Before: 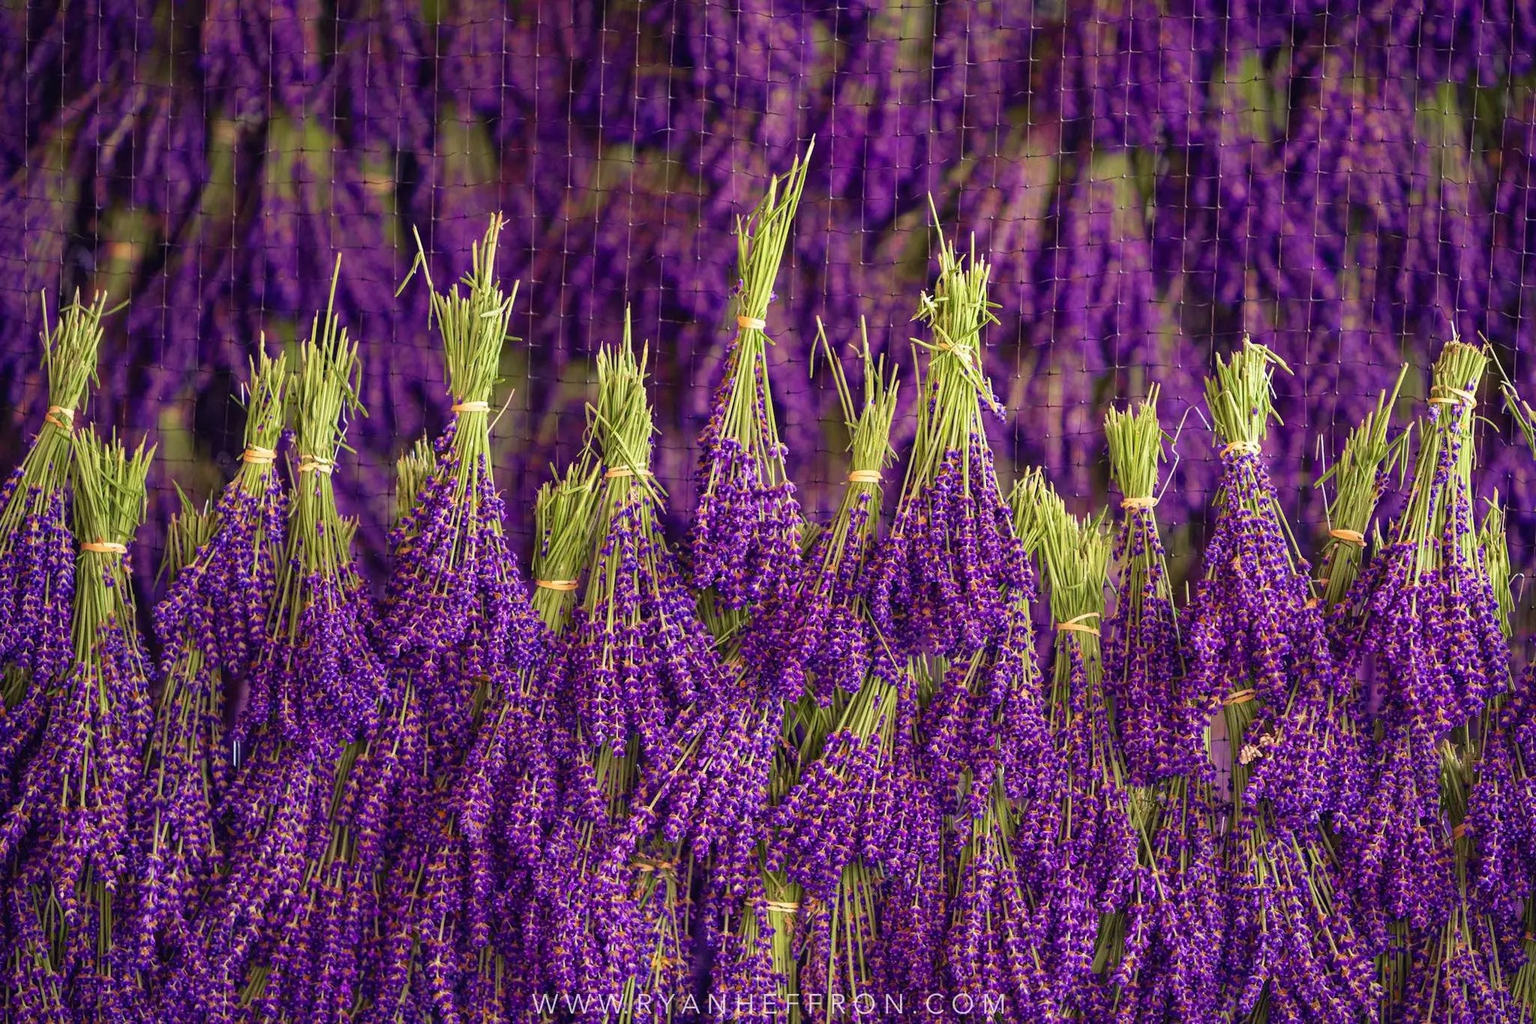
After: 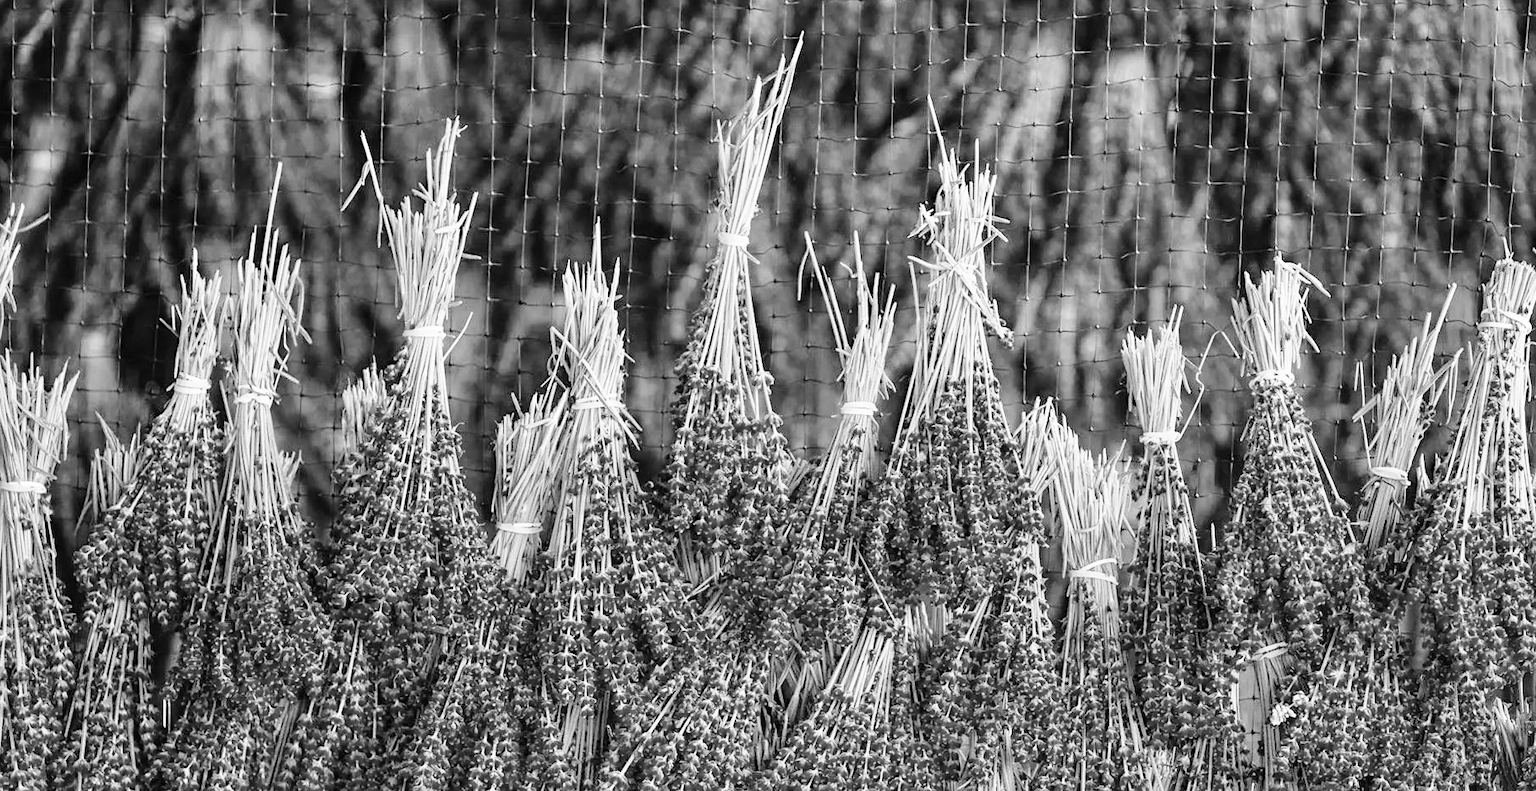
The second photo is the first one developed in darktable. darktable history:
tone equalizer: -8 EV 0.001 EV, -7 EV -0.004 EV, -6 EV 0.009 EV, -5 EV 0.032 EV, -4 EV 0.276 EV, -3 EV 0.644 EV, -2 EV 0.584 EV, -1 EV 0.187 EV, +0 EV 0.024 EV
crop: left 5.596%, top 10.314%, right 3.534%, bottom 19.395%
monochrome: on, module defaults
sharpen: amount 0.2
base curve: curves: ch0 [(0, 0) (0.028, 0.03) (0.121, 0.232) (0.46, 0.748) (0.859, 0.968) (1, 1)], preserve colors none
